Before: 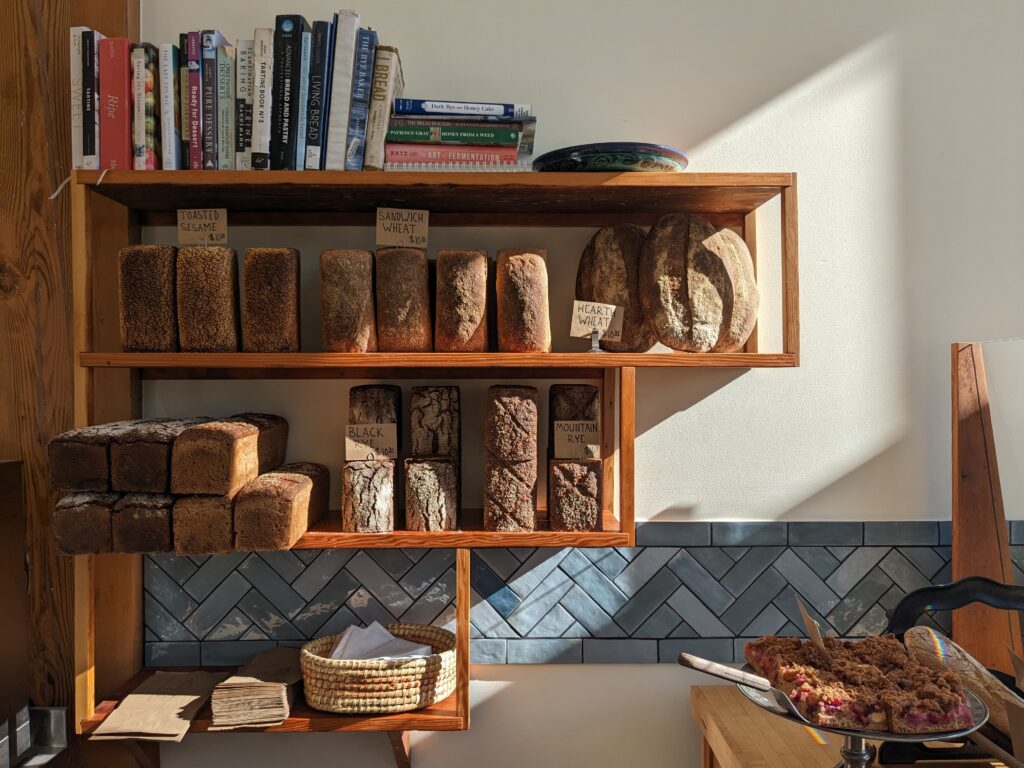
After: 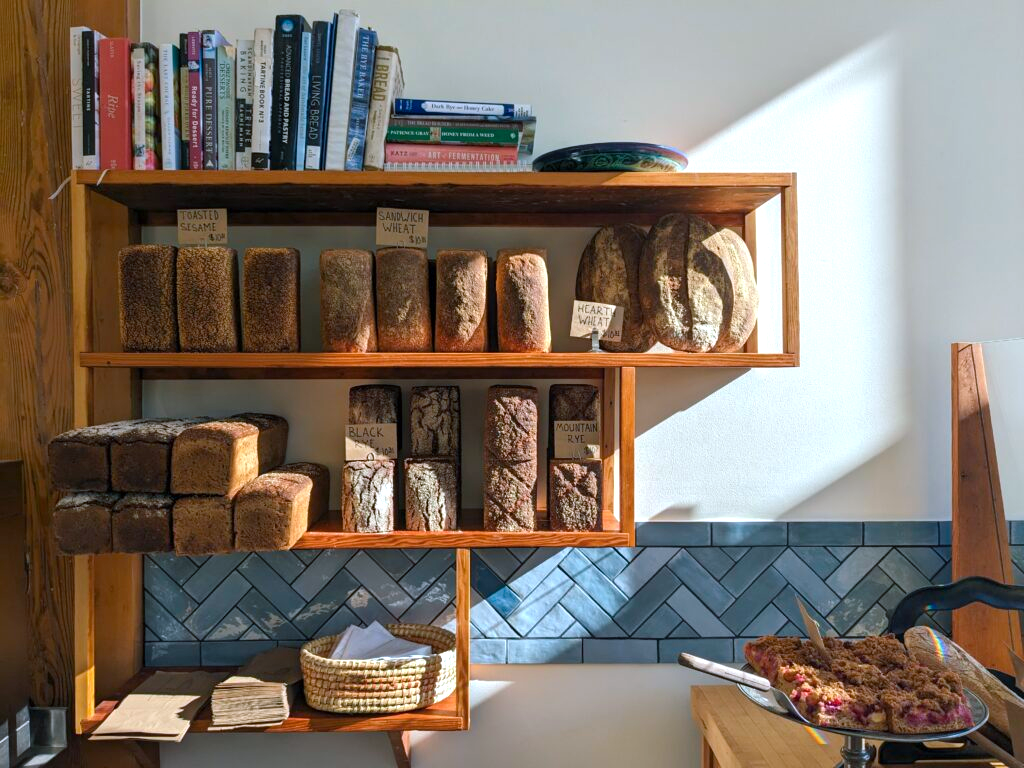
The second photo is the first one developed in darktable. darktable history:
color balance rgb: shadows lift › chroma 2.061%, shadows lift › hue 182.95°, perceptual saturation grading › global saturation 30.218%, perceptual brilliance grading › global brilliance 10.463%, perceptual brilliance grading › shadows 15.228%
color calibration: illuminant as shot in camera, x 0.369, y 0.376, temperature 4326.56 K, gamut compression 2.97
